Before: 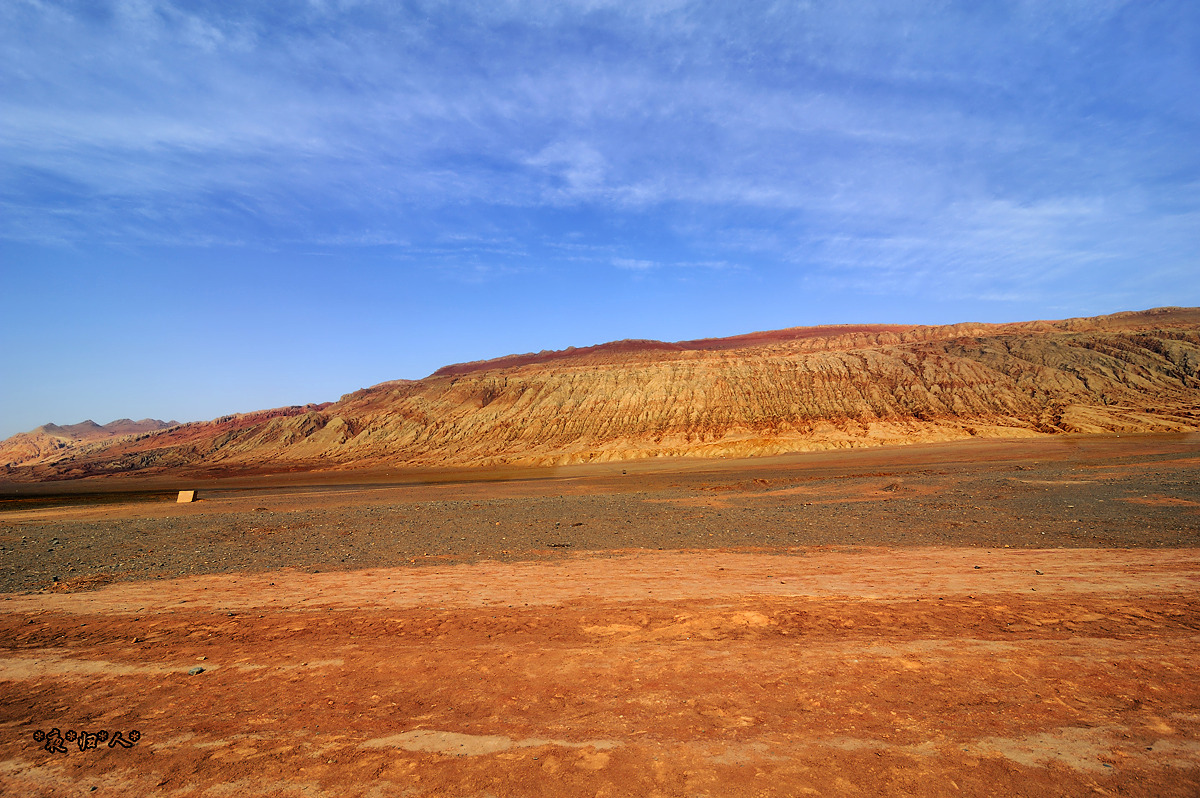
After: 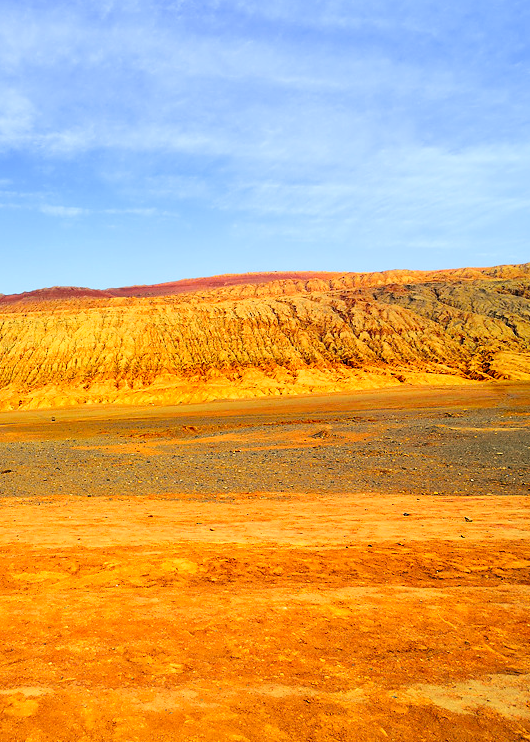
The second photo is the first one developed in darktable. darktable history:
exposure: exposure 0.4 EV, compensate highlight preservation false
tone curve: curves: ch0 [(0, 0) (0.136, 0.084) (0.346, 0.366) (0.489, 0.559) (0.66, 0.748) (0.849, 0.902) (1, 0.974)]; ch1 [(0, 0) (0.353, 0.344) (0.45, 0.46) (0.498, 0.498) (0.521, 0.512) (0.563, 0.559) (0.592, 0.605) (0.641, 0.673) (1, 1)]; ch2 [(0, 0) (0.333, 0.346) (0.375, 0.375) (0.424, 0.43) (0.476, 0.492) (0.502, 0.502) (0.524, 0.531) (0.579, 0.61) (0.612, 0.644) (0.641, 0.722) (1, 1)], color space Lab, independent channels, preserve colors none
crop: left 47.628%, top 6.643%, right 7.874%
